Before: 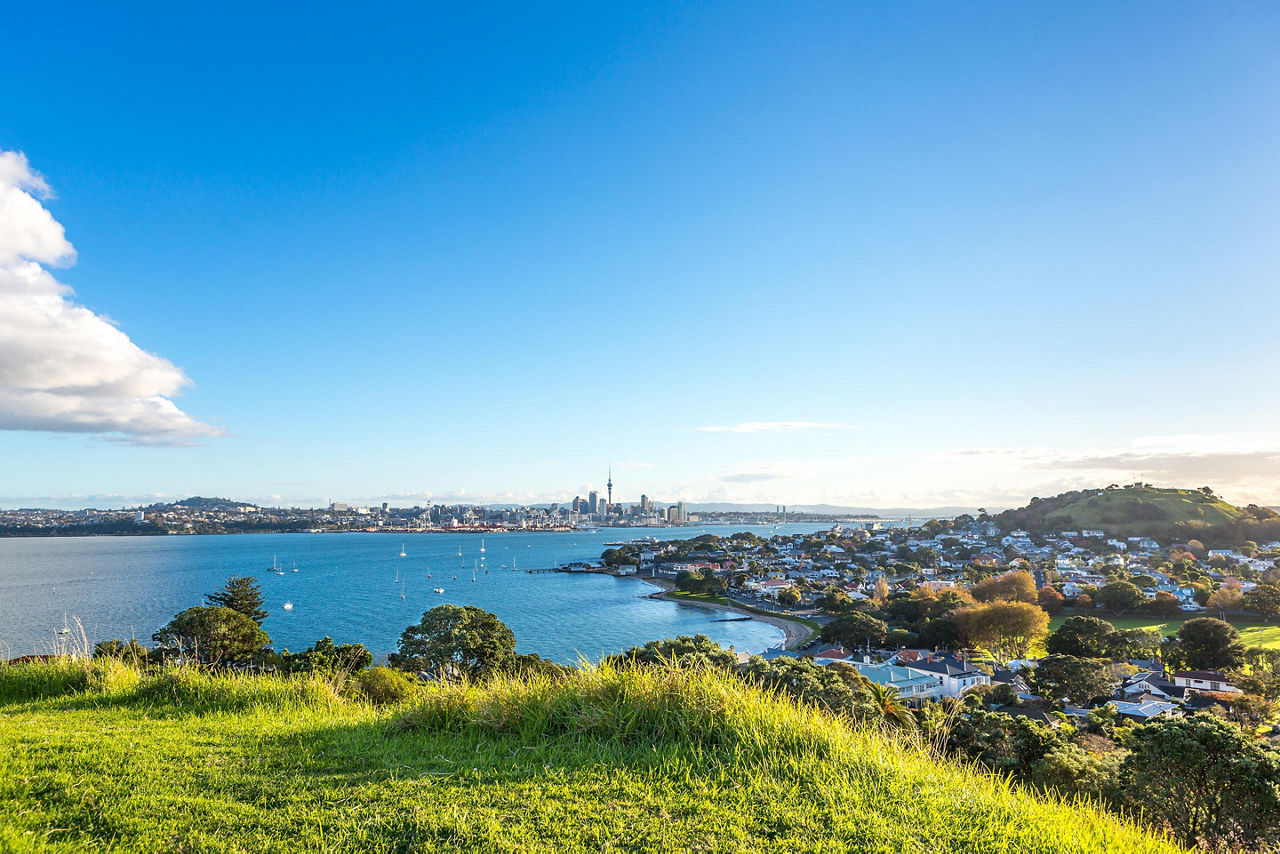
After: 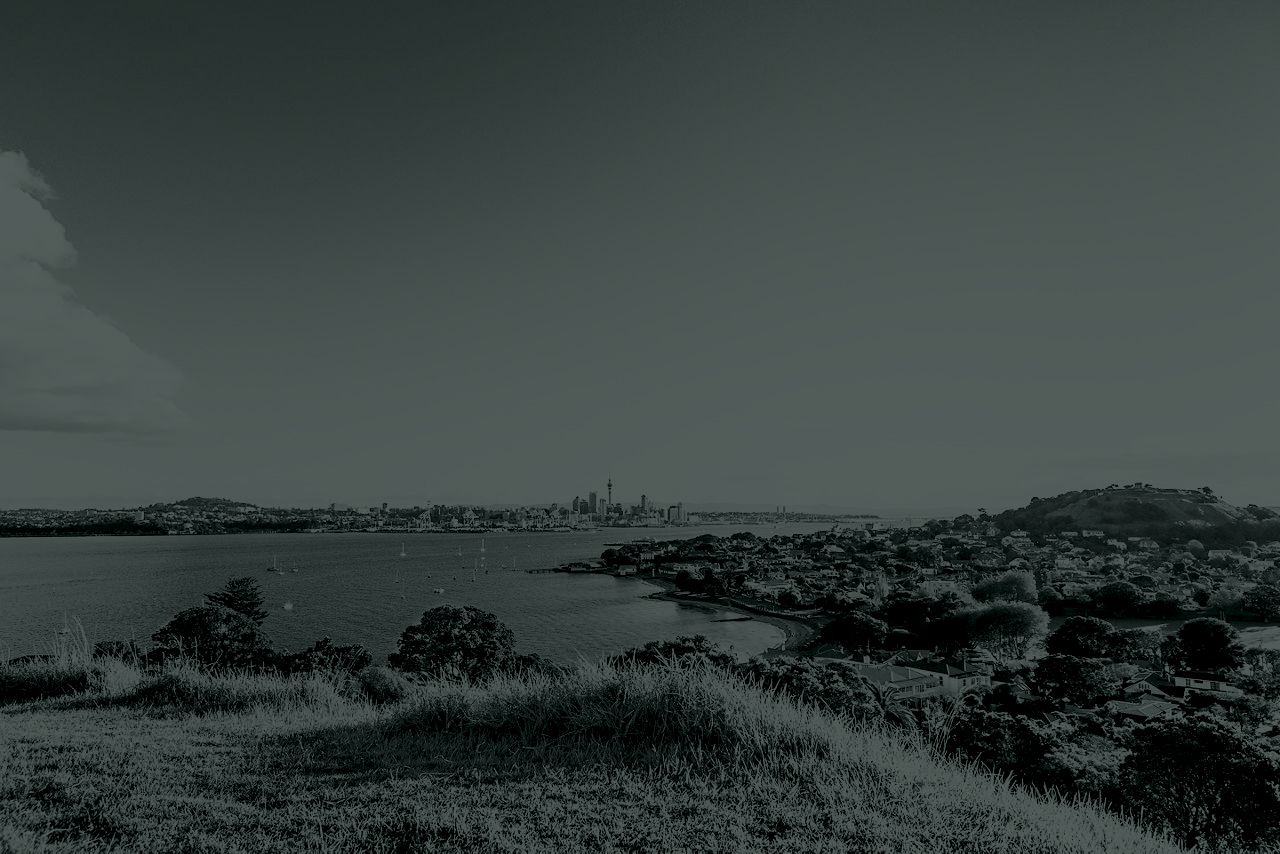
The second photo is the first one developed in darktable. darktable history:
colorize: hue 90°, saturation 19%, lightness 1.59%, version 1
color correction: highlights a* 10.32, highlights b* 14.66, shadows a* -9.59, shadows b* -15.02
tone curve: curves: ch0 [(0, 0) (0.004, 0.001) (0.133, 0.112) (0.325, 0.362) (0.832, 0.893) (1, 1)], color space Lab, linked channels, preserve colors none
shadows and highlights: shadows -62.32, white point adjustment -5.22, highlights 61.59
